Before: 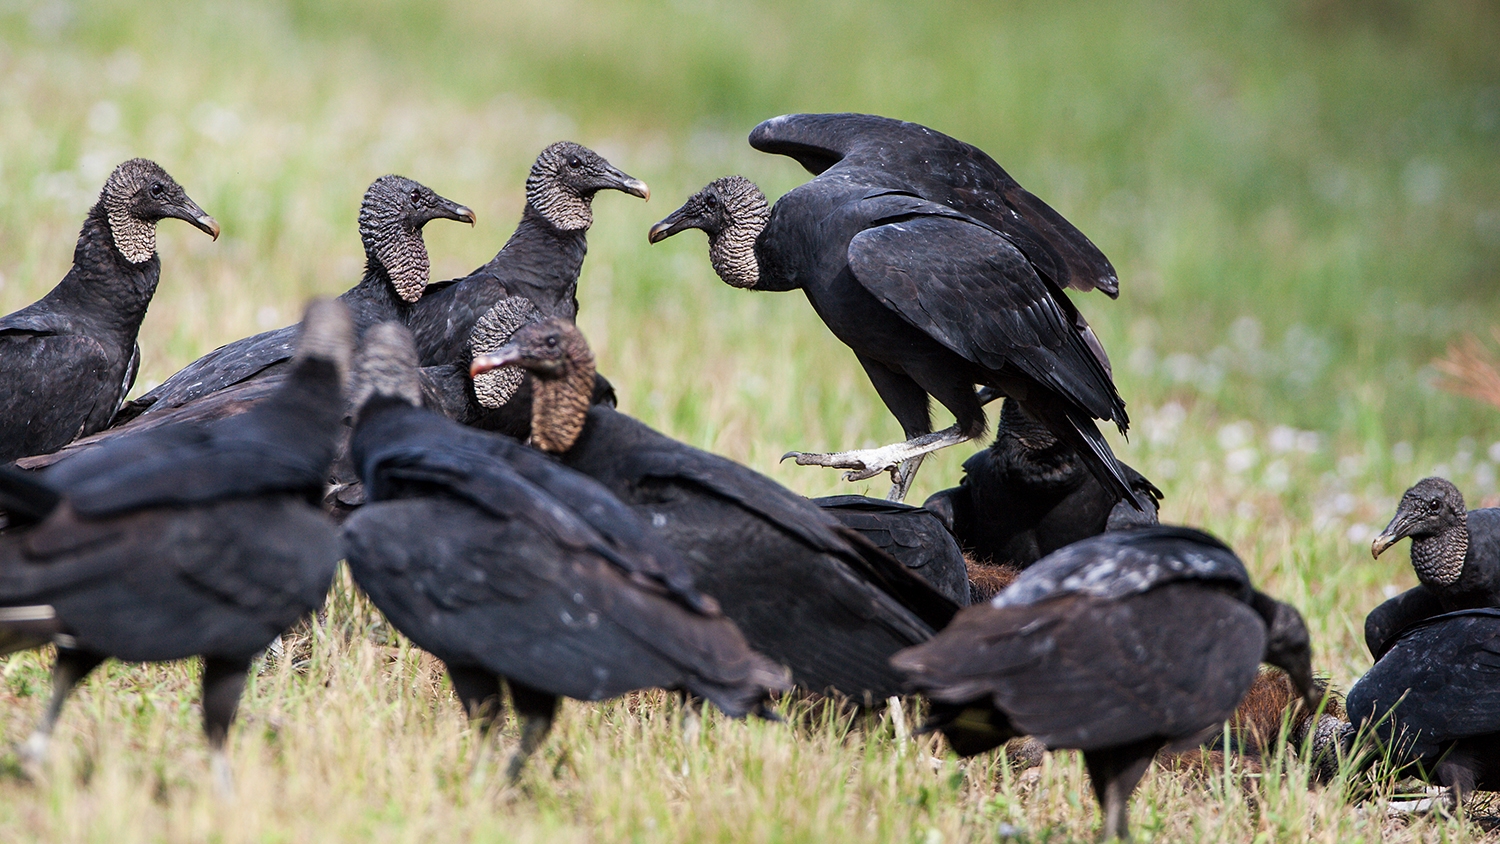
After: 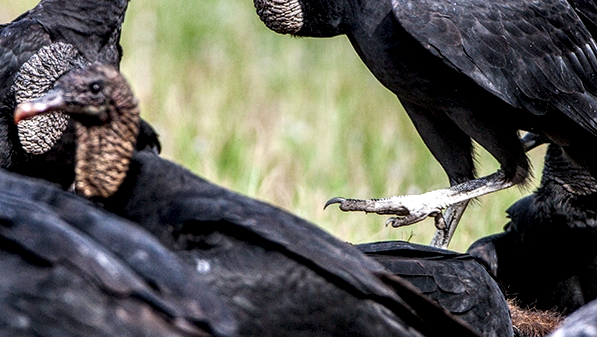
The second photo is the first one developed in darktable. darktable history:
crop: left 30.414%, top 30.127%, right 29.757%, bottom 29.895%
local contrast: highlights 17%, detail 187%
